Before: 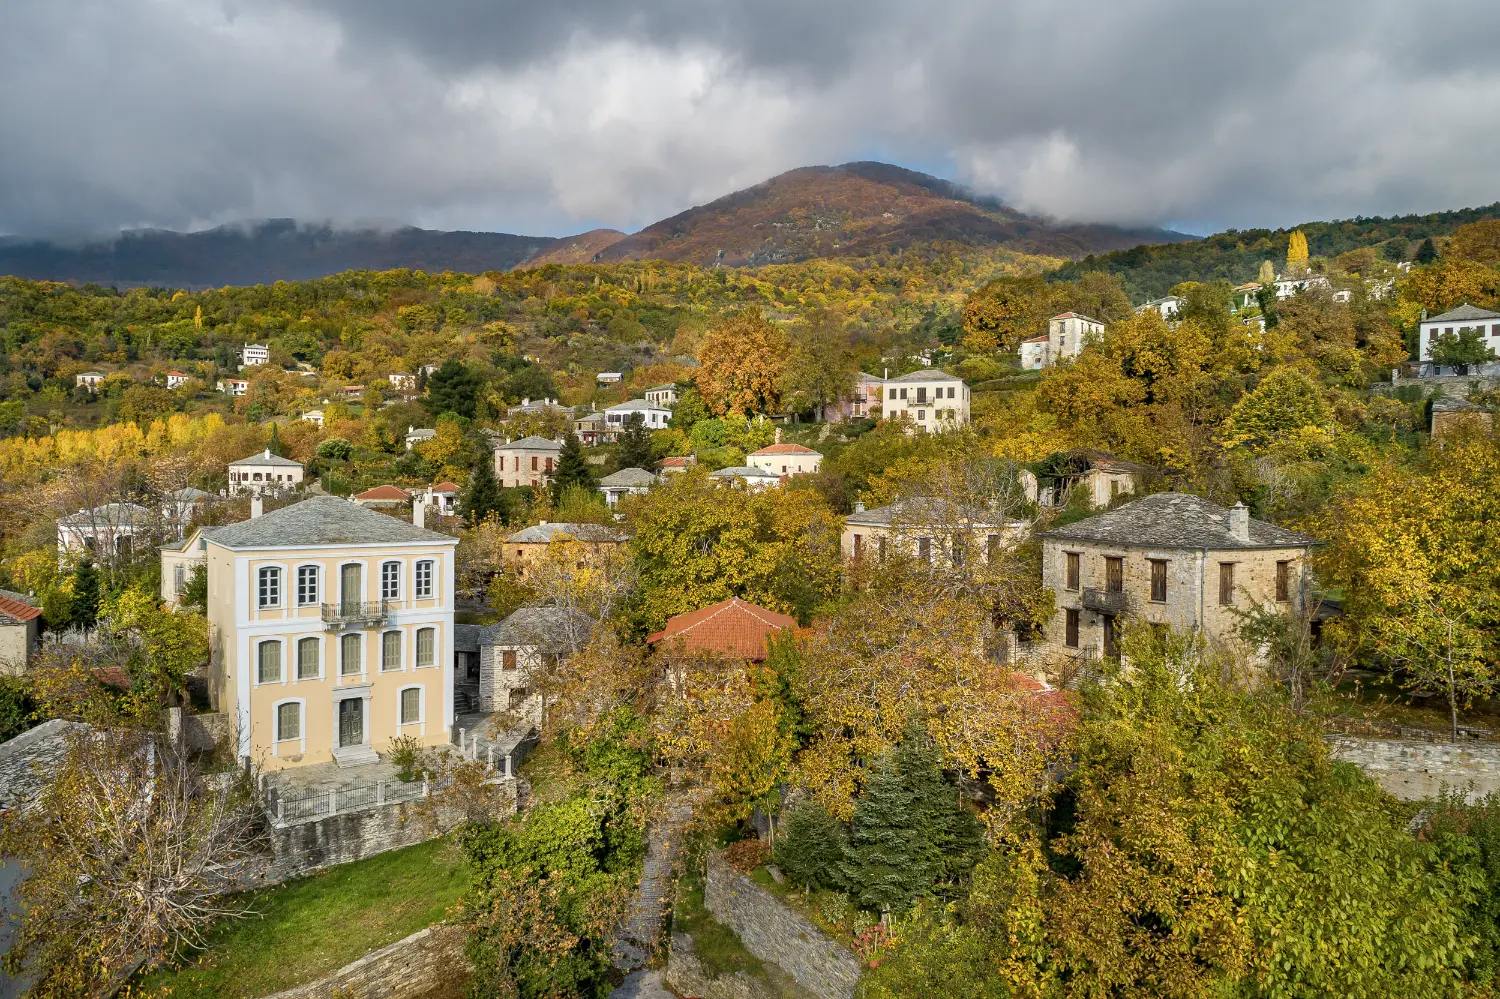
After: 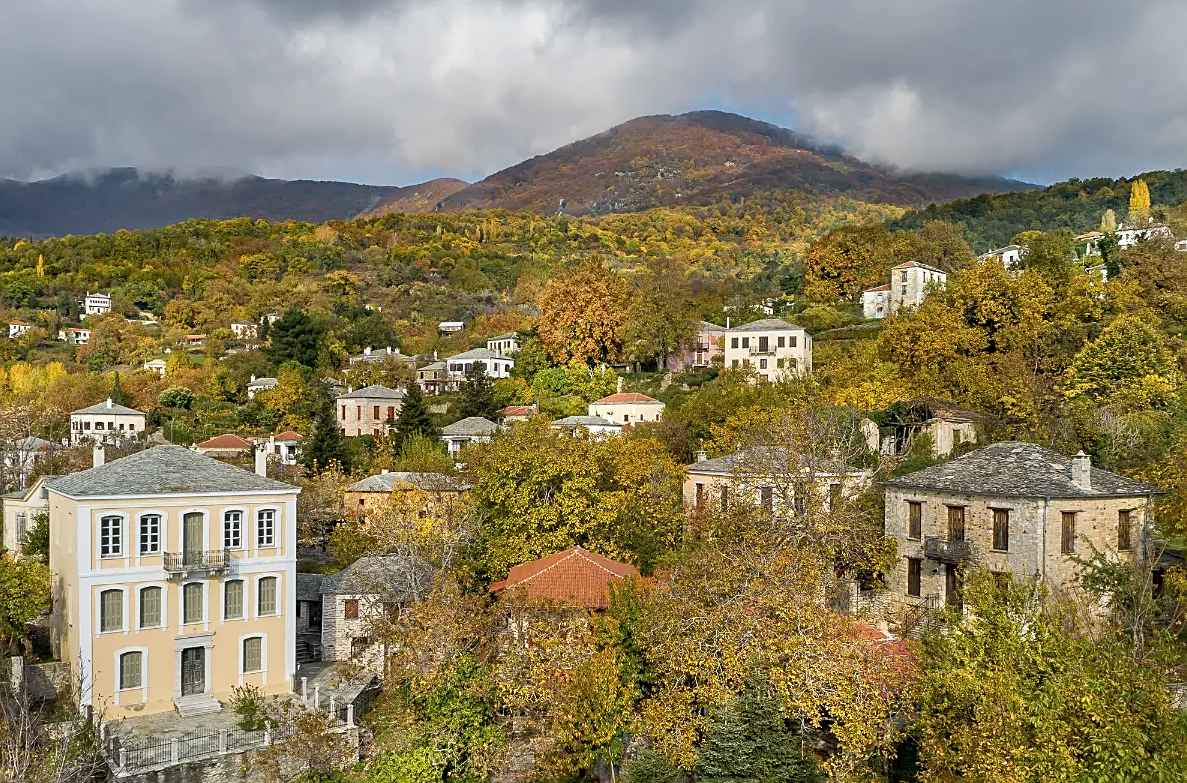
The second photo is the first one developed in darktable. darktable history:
crop and rotate: left 10.541%, top 5.109%, right 10.313%, bottom 16.462%
sharpen: on, module defaults
